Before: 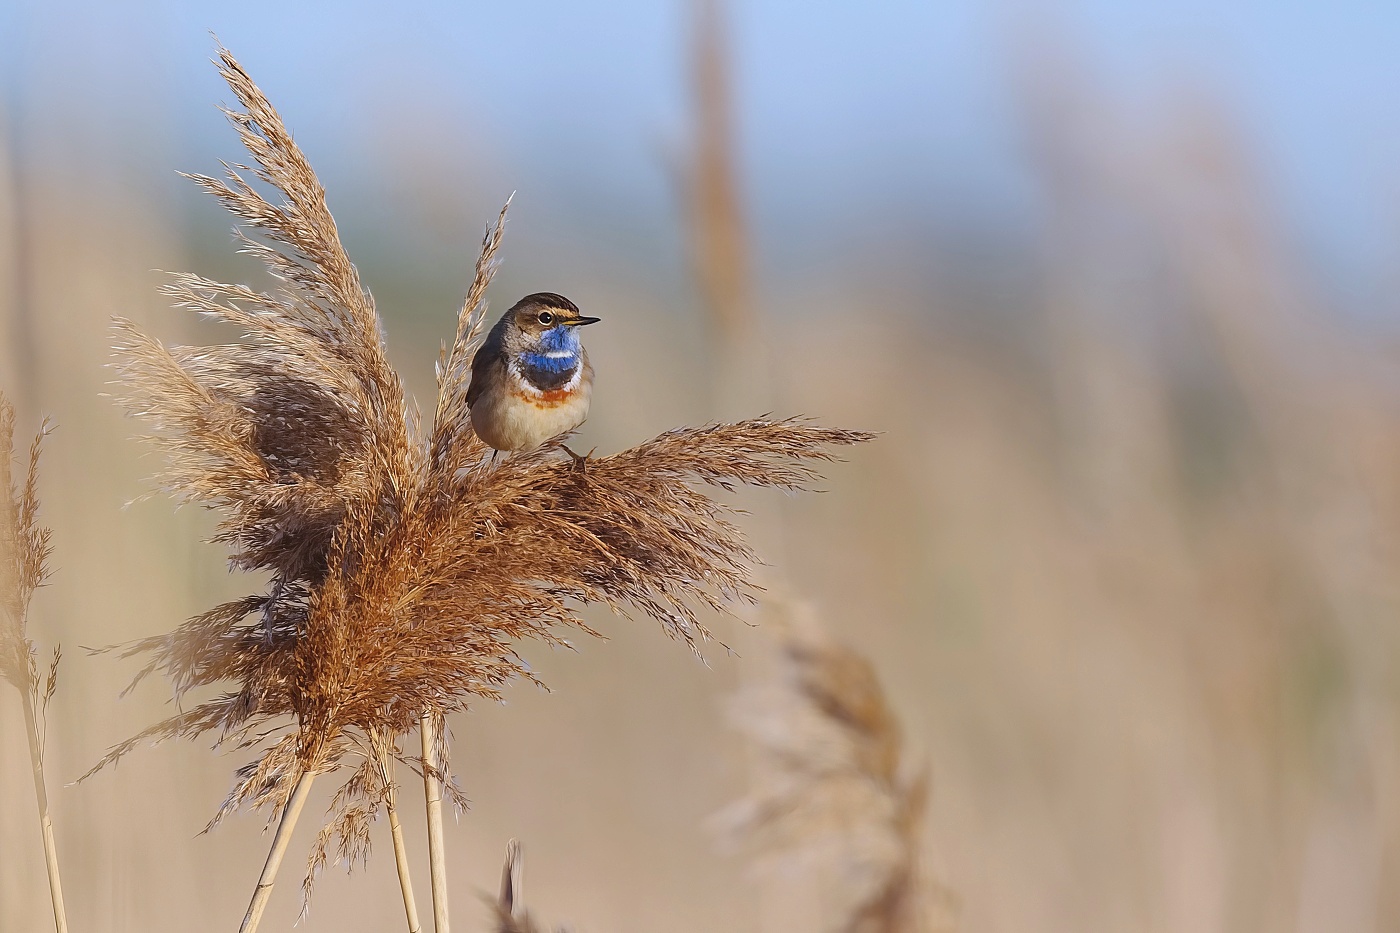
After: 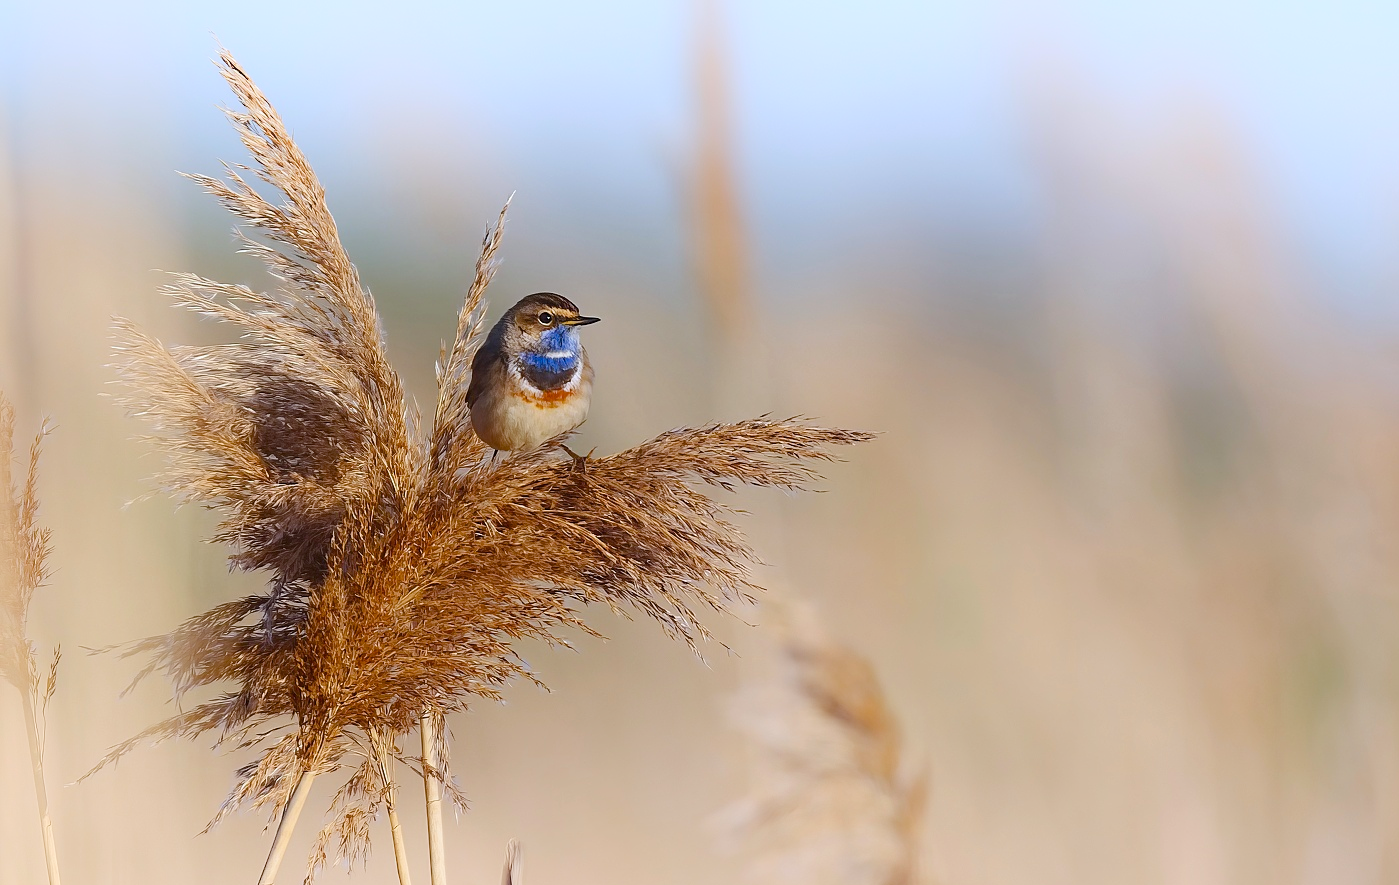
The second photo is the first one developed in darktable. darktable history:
color balance rgb: perceptual saturation grading › global saturation 20%, perceptual saturation grading › highlights -25%, perceptual saturation grading › shadows 25%
exposure: black level correction 0.001, compensate highlight preservation false
crop and rotate: top 0%, bottom 5.097%
shadows and highlights: shadows -90, highlights 90, soften with gaussian
